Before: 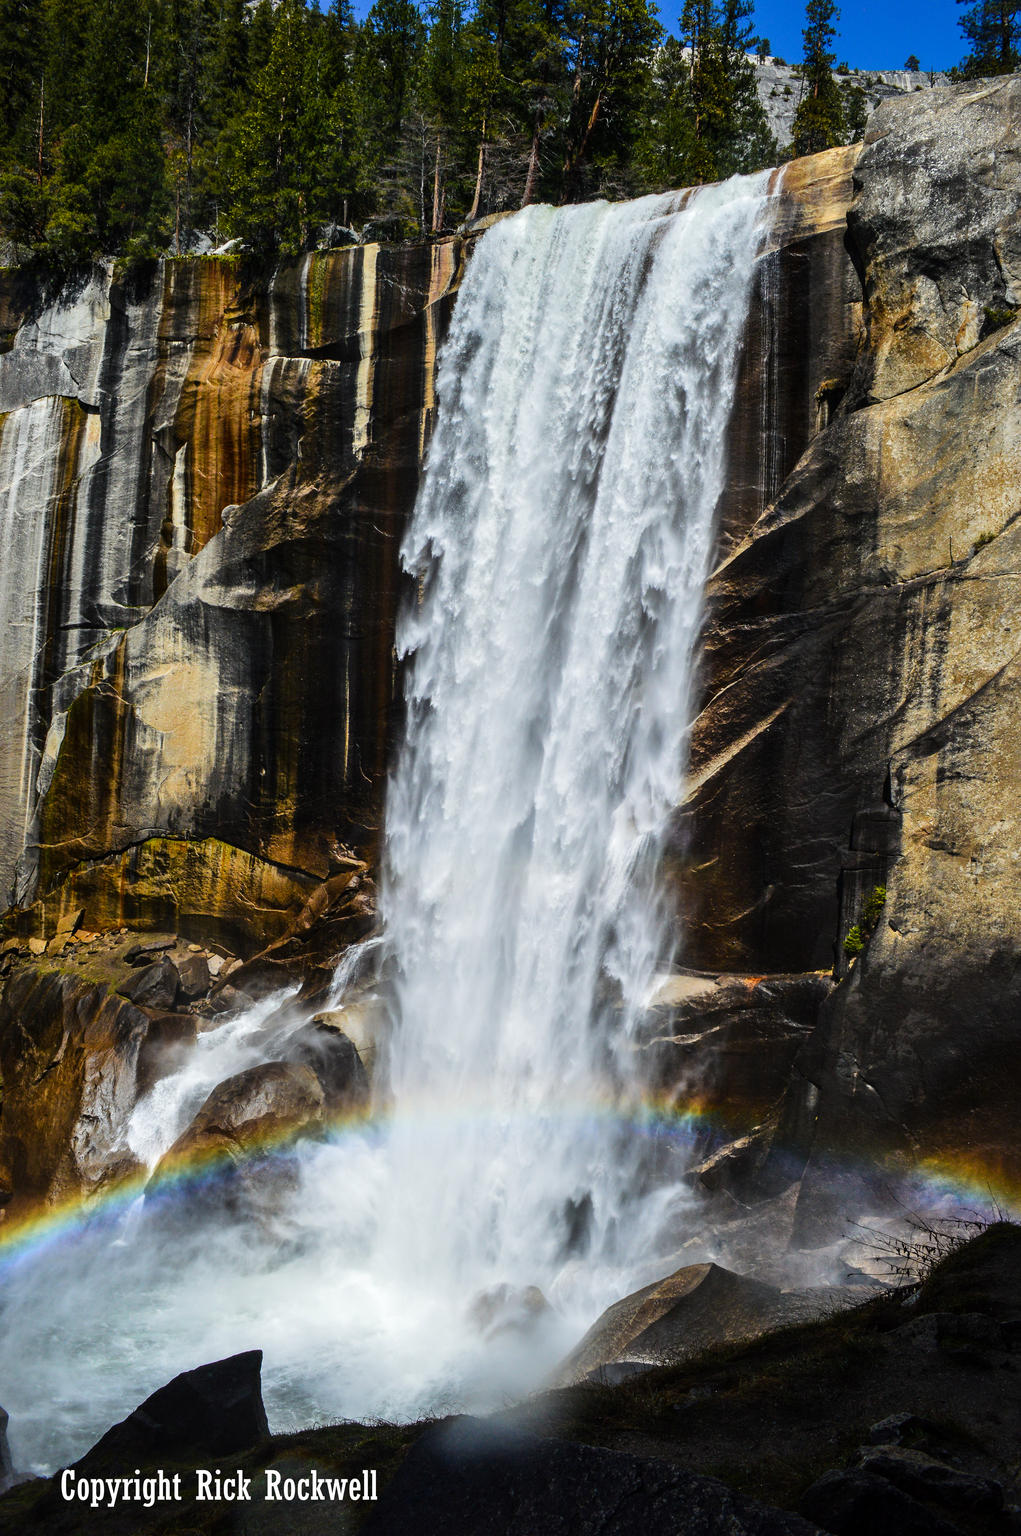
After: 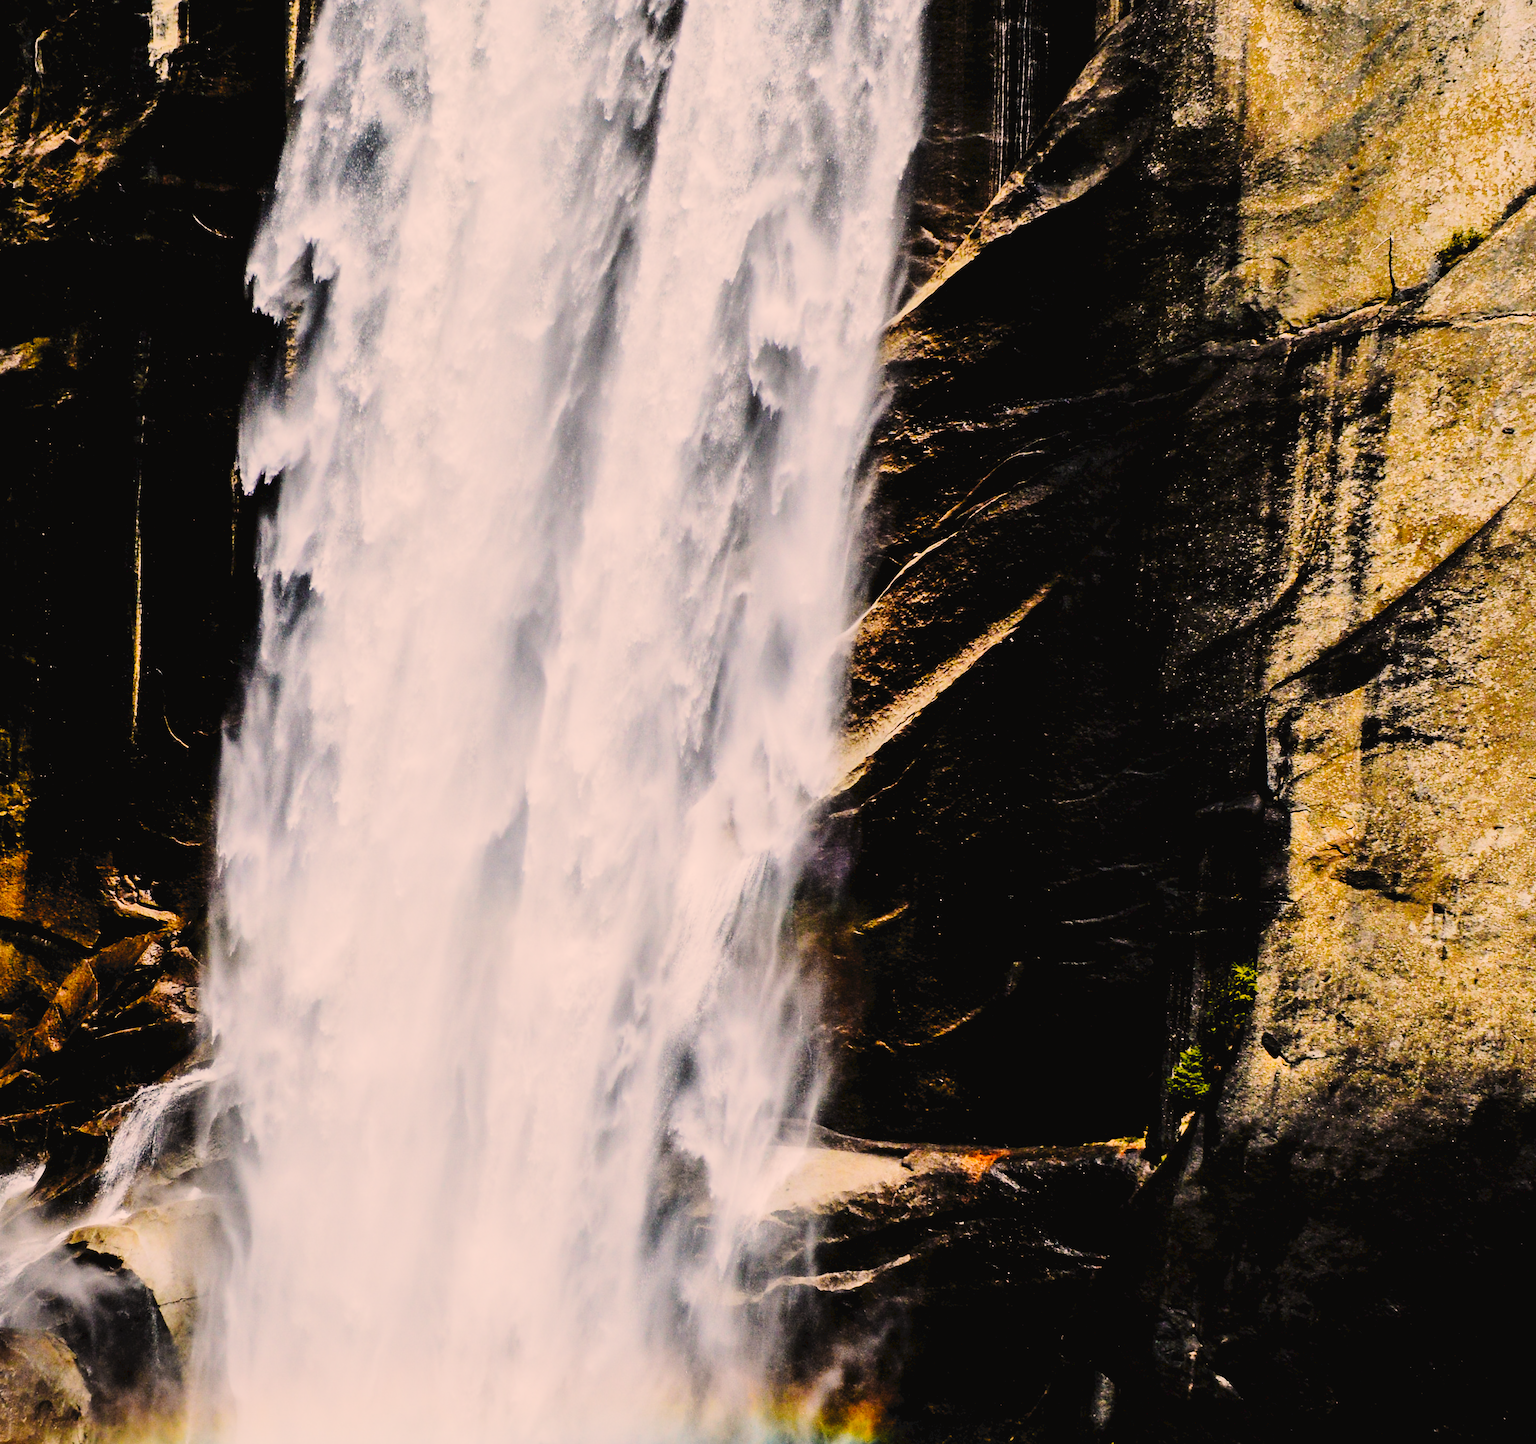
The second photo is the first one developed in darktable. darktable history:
crop and rotate: left 27.548%, top 27.503%, bottom 27.176%
color correction: highlights a* 11.59, highlights b* 11.83
filmic rgb: black relative exposure -7.65 EV, white relative exposure 4.56 EV, threshold 5.94 EV, hardness 3.61, iterations of high-quality reconstruction 0, enable highlight reconstruction true
exposure: black level correction 0.017, exposure -0.008 EV, compensate exposure bias true, compensate highlight preservation false
tone curve: curves: ch0 [(0, 0) (0.003, 0.046) (0.011, 0.052) (0.025, 0.059) (0.044, 0.069) (0.069, 0.084) (0.1, 0.107) (0.136, 0.133) (0.177, 0.171) (0.224, 0.216) (0.277, 0.293) (0.335, 0.371) (0.399, 0.481) (0.468, 0.577) (0.543, 0.662) (0.623, 0.749) (0.709, 0.831) (0.801, 0.891) (0.898, 0.942) (1, 1)], preserve colors none
